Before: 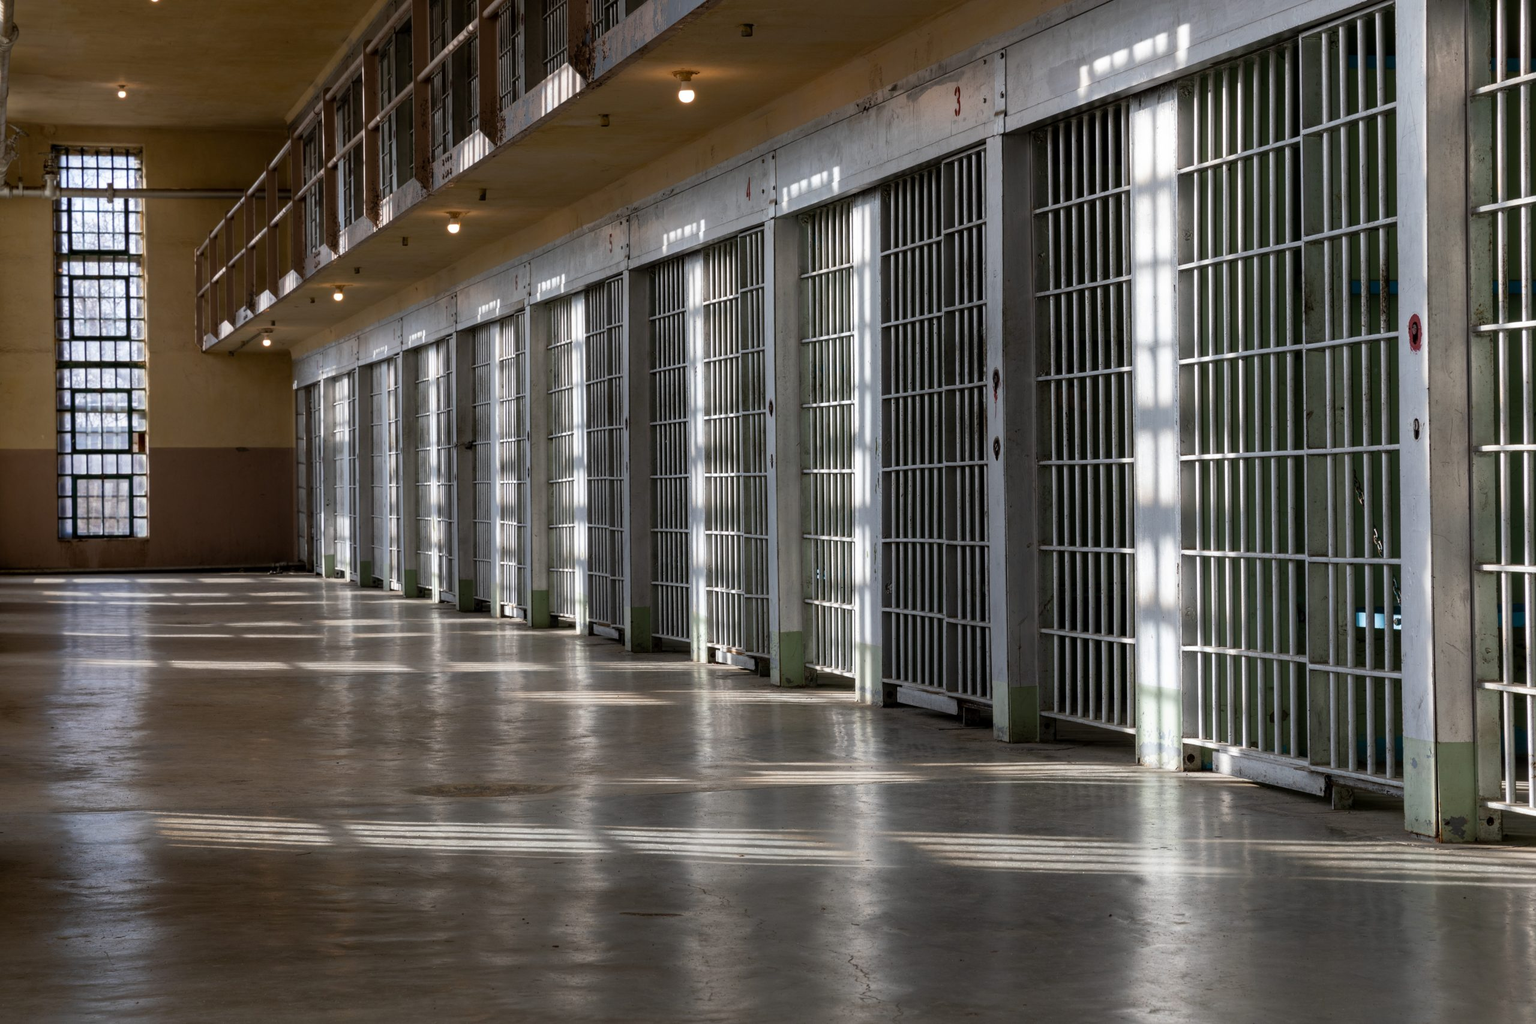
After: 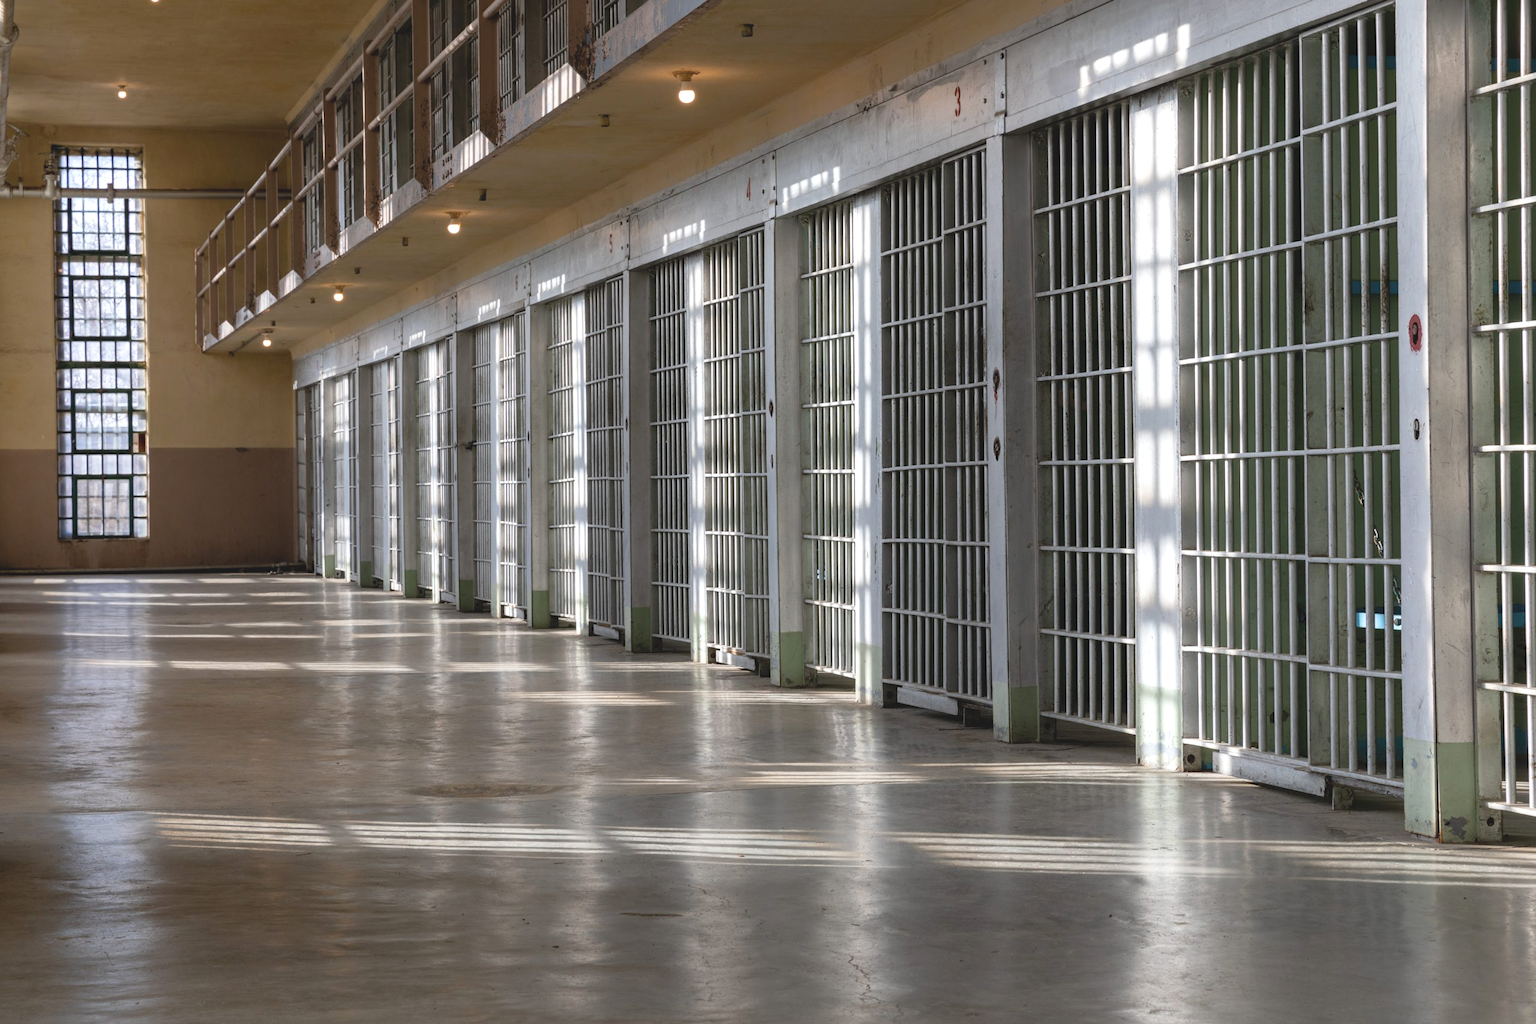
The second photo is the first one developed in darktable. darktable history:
exposure: black level correction 0, exposure 0.5 EV, compensate exposure bias true, compensate highlight preservation false
contrast brightness saturation: contrast -0.15, brightness 0.05, saturation -0.12
white balance: emerald 1
